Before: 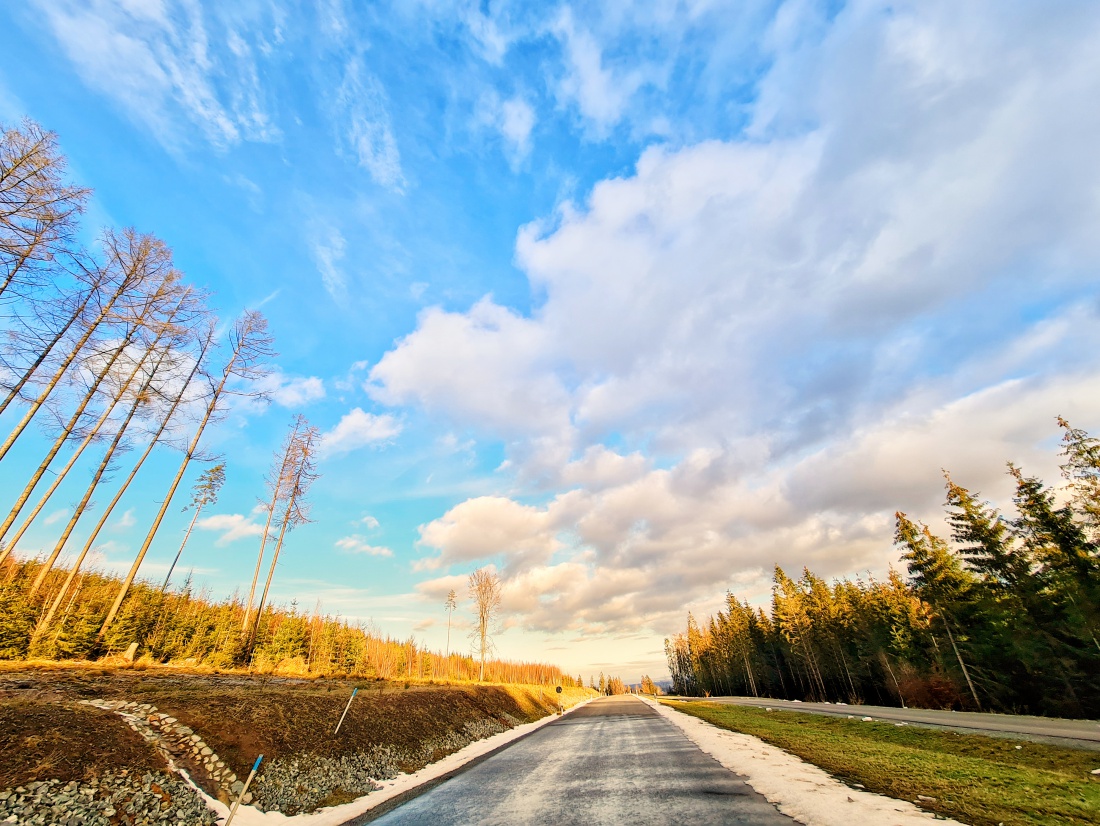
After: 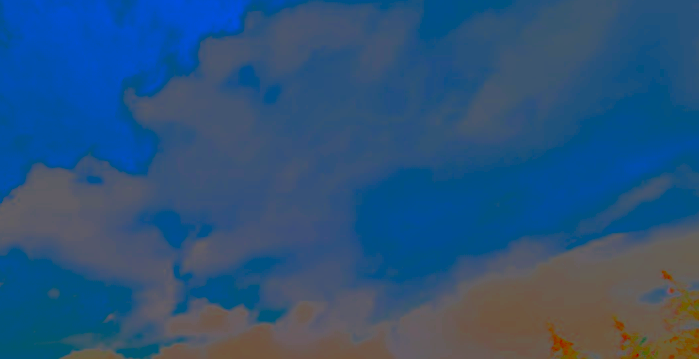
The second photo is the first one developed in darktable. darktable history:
exposure: black level correction 0, exposure 1.495 EV, compensate highlight preservation false
tone equalizer: -7 EV -0.614 EV, -6 EV 0.966 EV, -5 EV -0.486 EV, -4 EV 0.459 EV, -3 EV 0.435 EV, -2 EV 0.177 EV, -1 EV -0.167 EV, +0 EV -0.39 EV
contrast brightness saturation: contrast -0.982, brightness -0.179, saturation 0.767
crop: left 36.027%, top 17.897%, right 0.368%, bottom 38.542%
color zones: curves: ch0 [(0, 0.5) (0.125, 0.4) (0.25, 0.5) (0.375, 0.4) (0.5, 0.4) (0.625, 0.35) (0.75, 0.35) (0.875, 0.5)]; ch1 [(0, 0.35) (0.125, 0.45) (0.25, 0.35) (0.375, 0.35) (0.5, 0.35) (0.625, 0.35) (0.75, 0.45) (0.875, 0.35)]; ch2 [(0, 0.6) (0.125, 0.5) (0.25, 0.5) (0.375, 0.6) (0.5, 0.6) (0.625, 0.5) (0.75, 0.5) (0.875, 0.5)]
